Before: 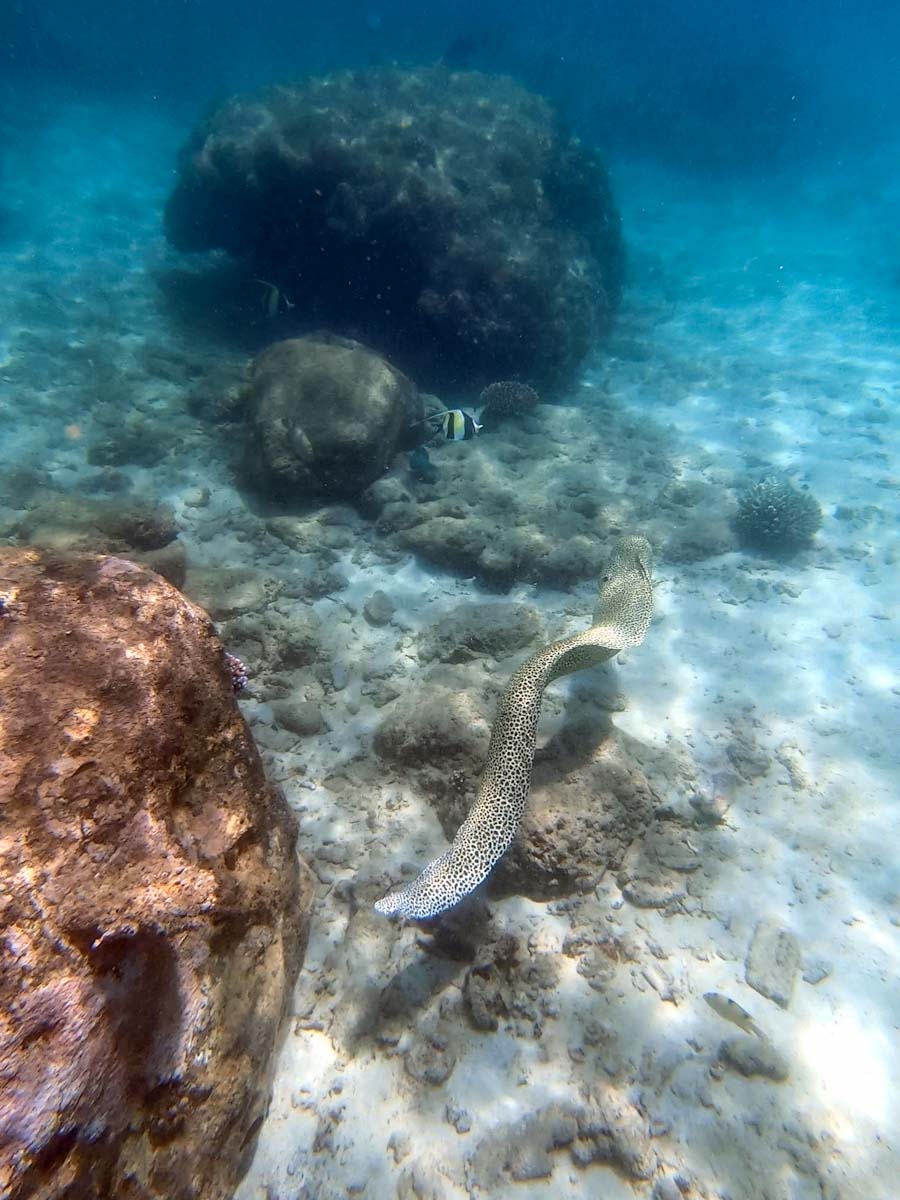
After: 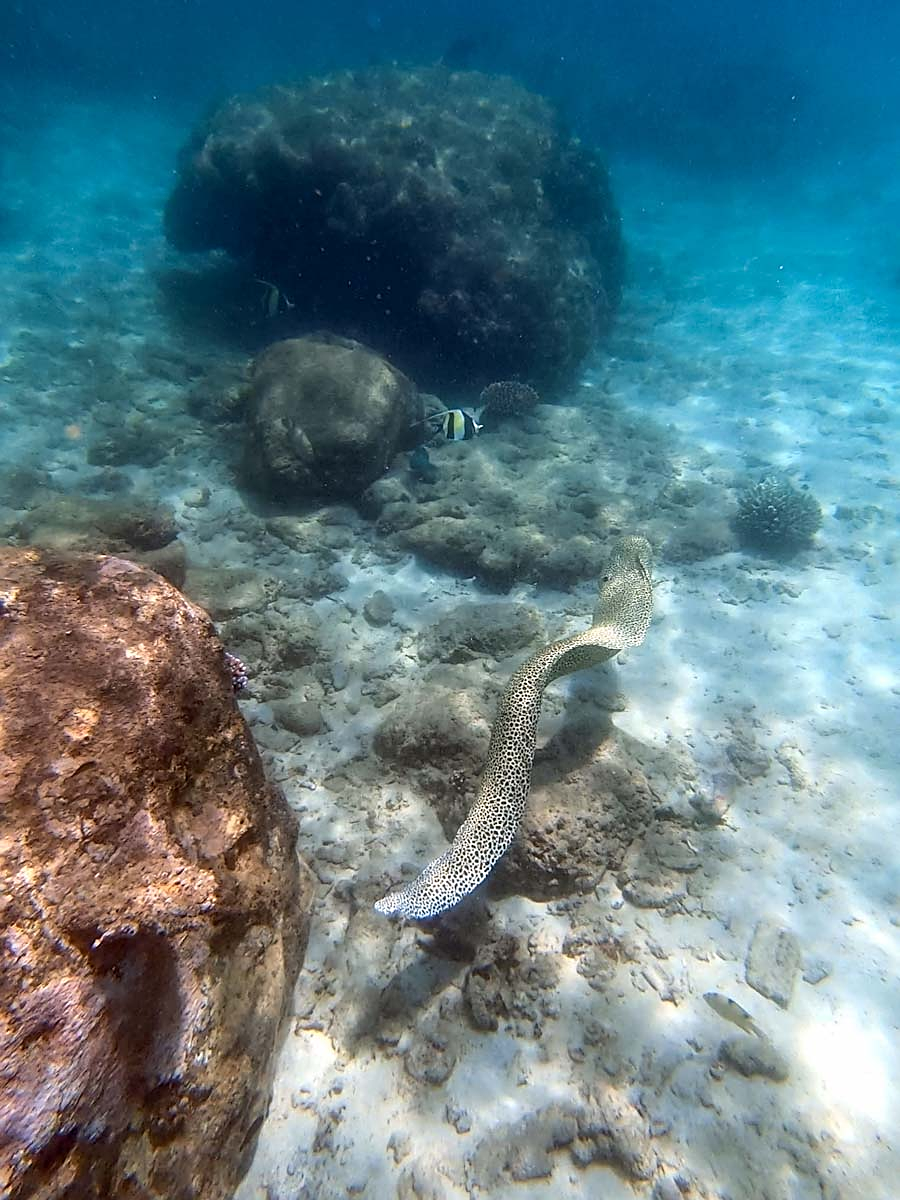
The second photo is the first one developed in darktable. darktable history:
rotate and perspective: crop left 0, crop top 0
sharpen: on, module defaults
tone equalizer: on, module defaults
